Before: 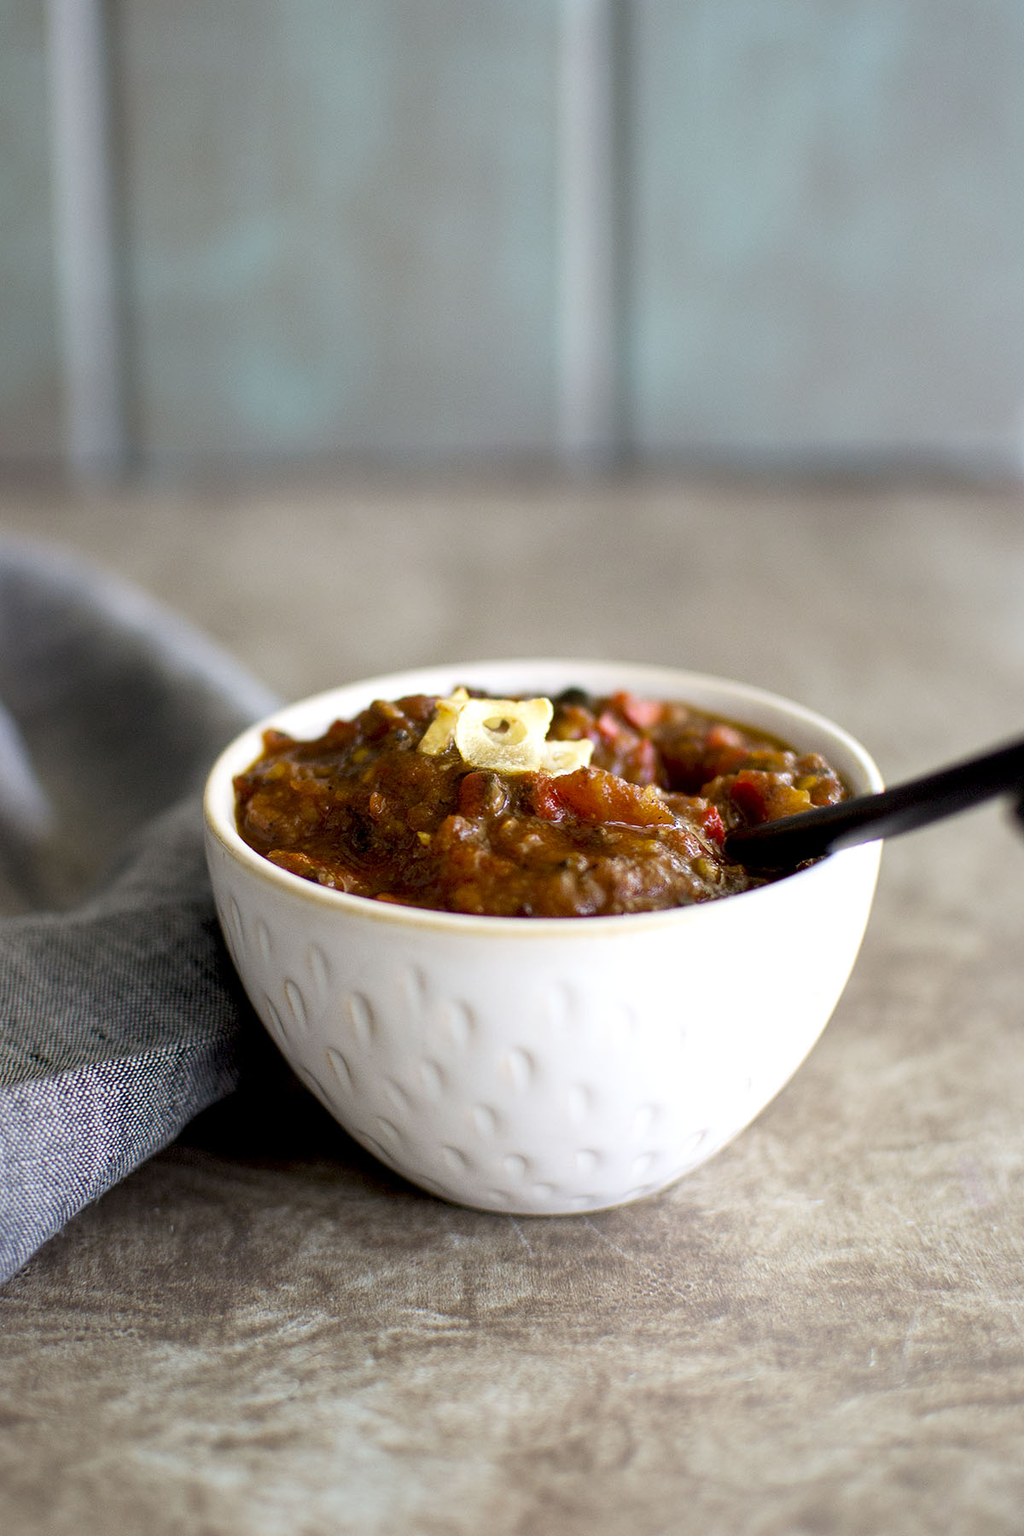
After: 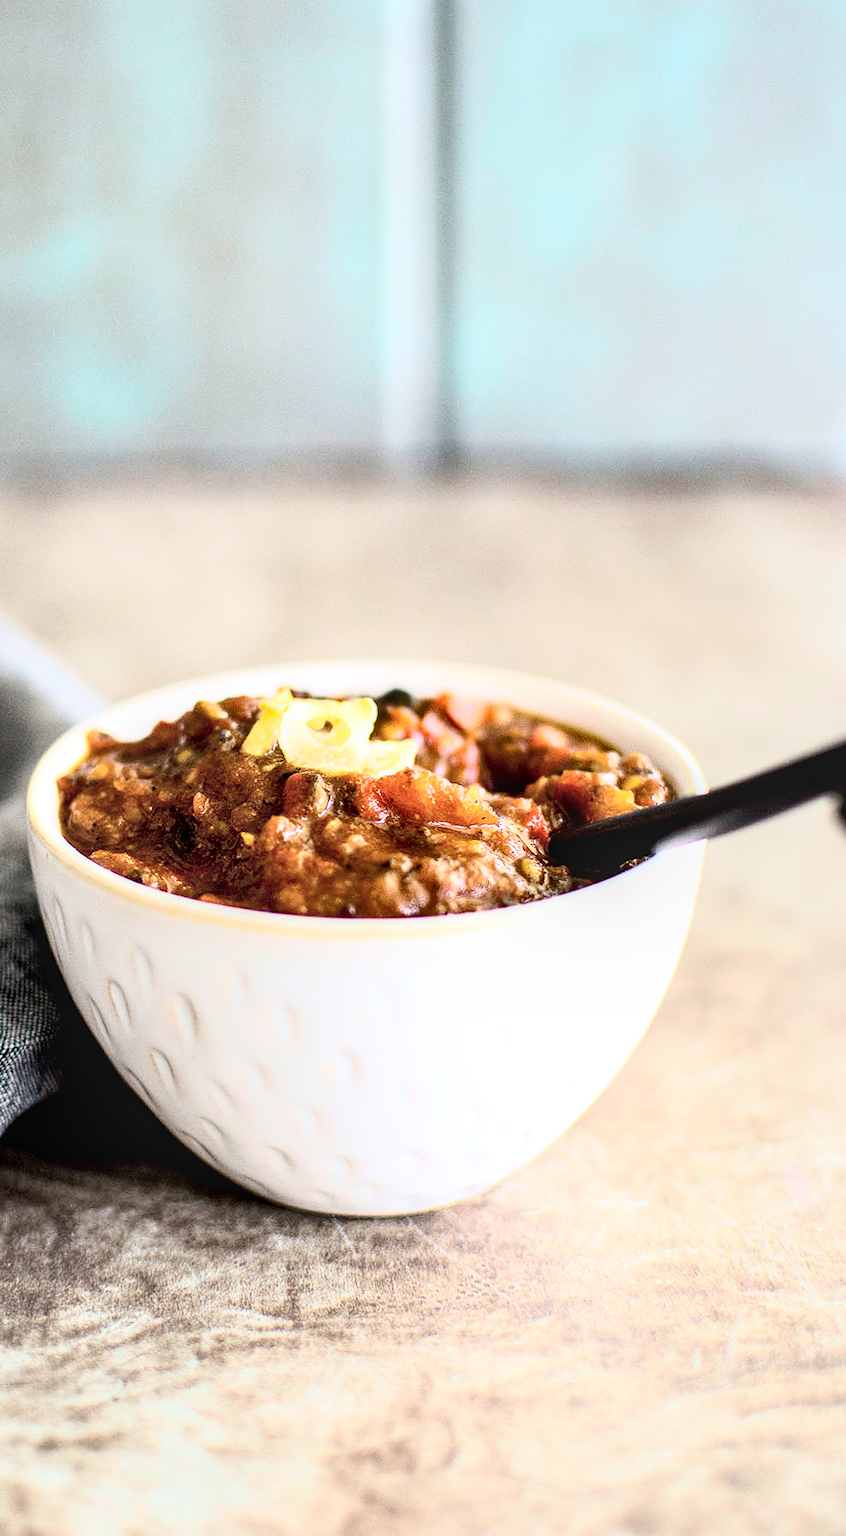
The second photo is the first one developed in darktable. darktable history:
local contrast: on, module defaults
shadows and highlights: soften with gaussian
crop: left 17.283%, bottom 0.042%
tone curve: curves: ch0 [(0, 0) (0.003, 0.003) (0.011, 0.011) (0.025, 0.026) (0.044, 0.045) (0.069, 0.087) (0.1, 0.141) (0.136, 0.202) (0.177, 0.271) (0.224, 0.357) (0.277, 0.461) (0.335, 0.583) (0.399, 0.685) (0.468, 0.782) (0.543, 0.867) (0.623, 0.927) (0.709, 0.96) (0.801, 0.975) (0.898, 0.987) (1, 1)], color space Lab, independent channels, preserve colors none
